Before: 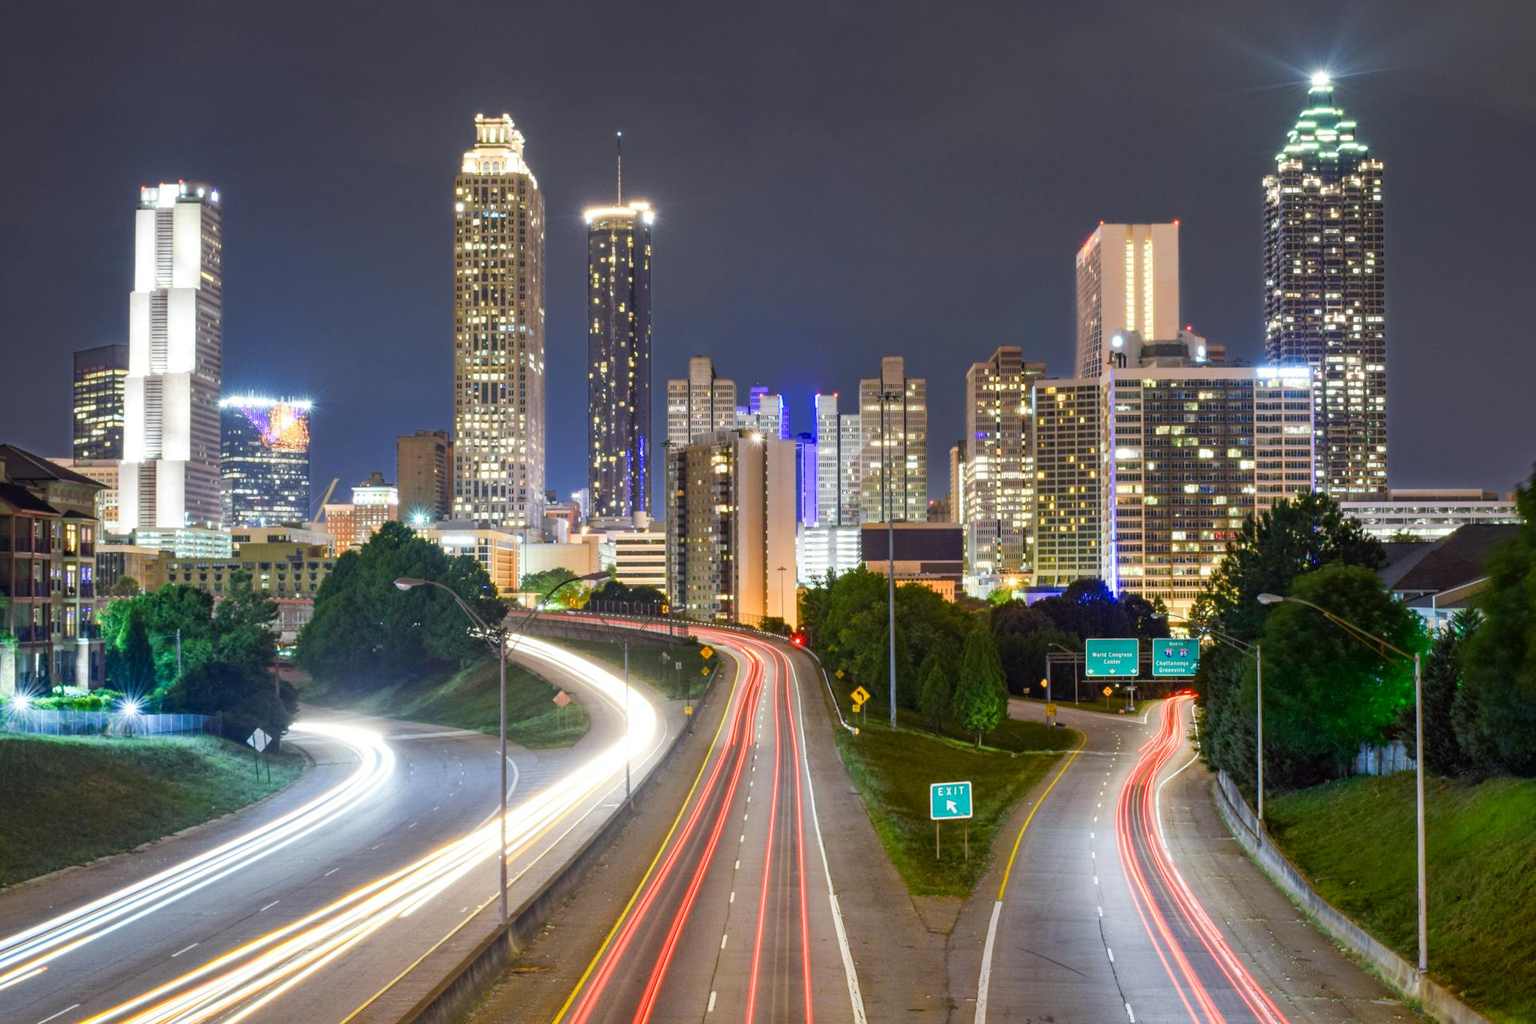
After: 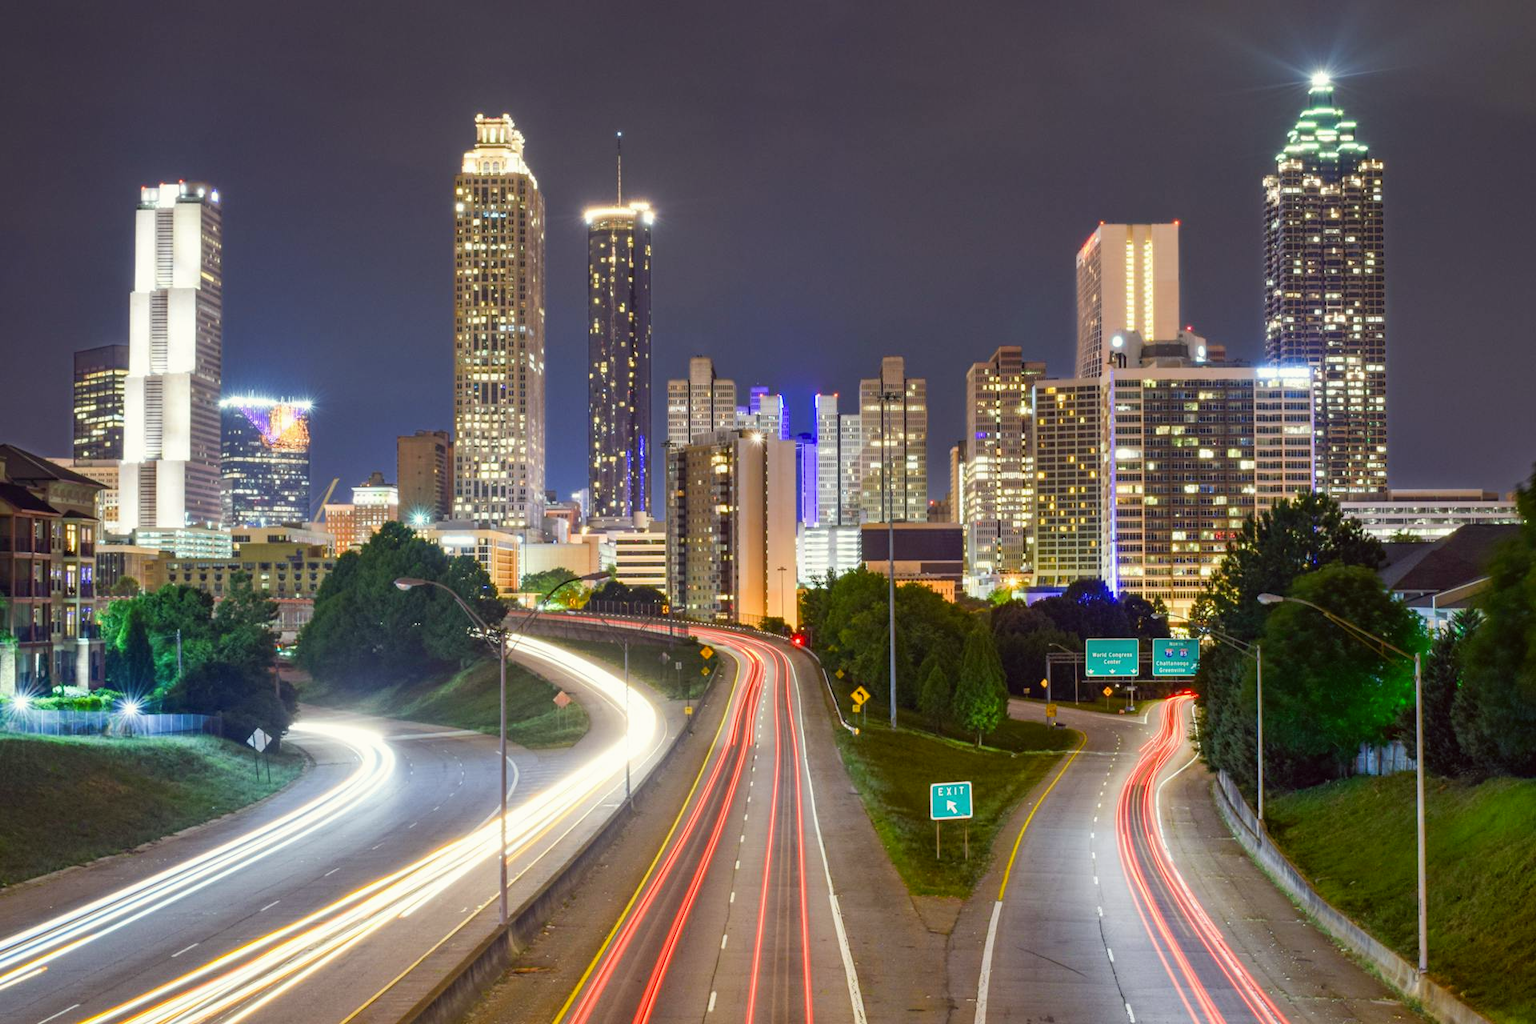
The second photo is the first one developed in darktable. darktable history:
color correction: highlights a* -0.95, highlights b* 4.5, shadows a* 3.55
contrast brightness saturation: contrast -0.02, brightness -0.01, saturation 0.03
